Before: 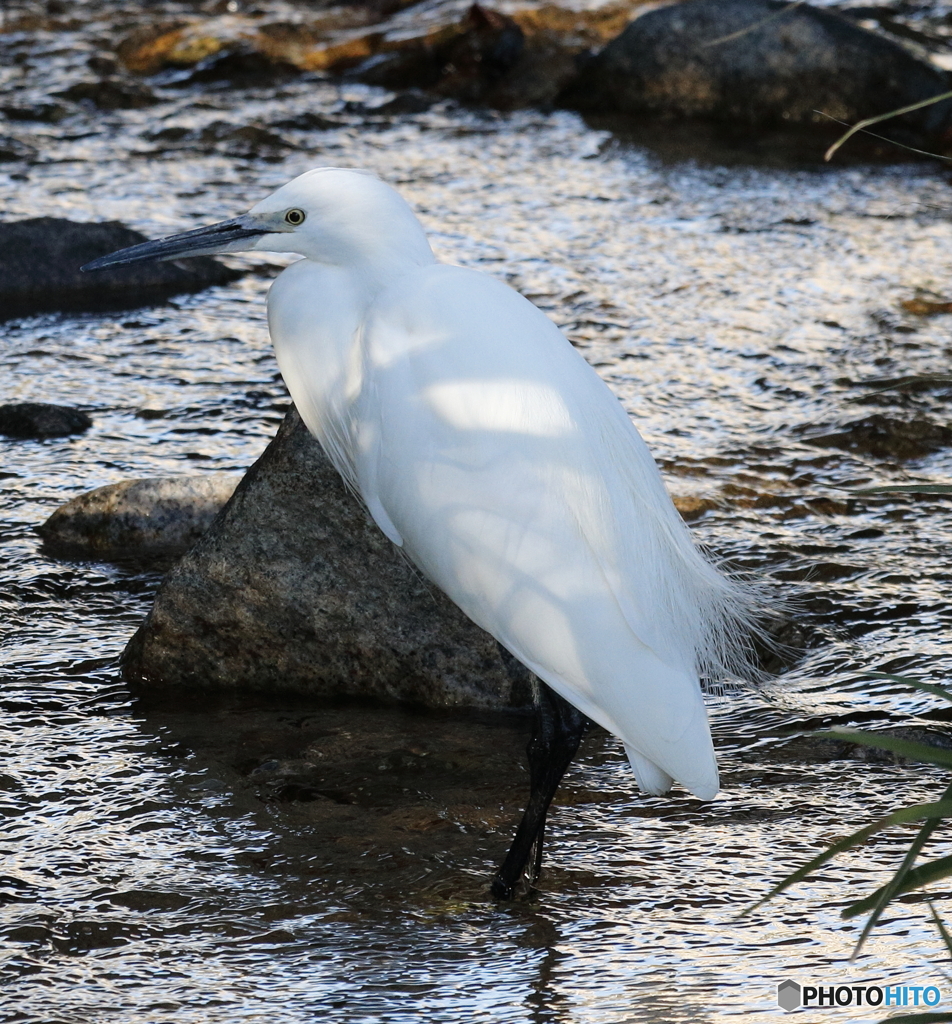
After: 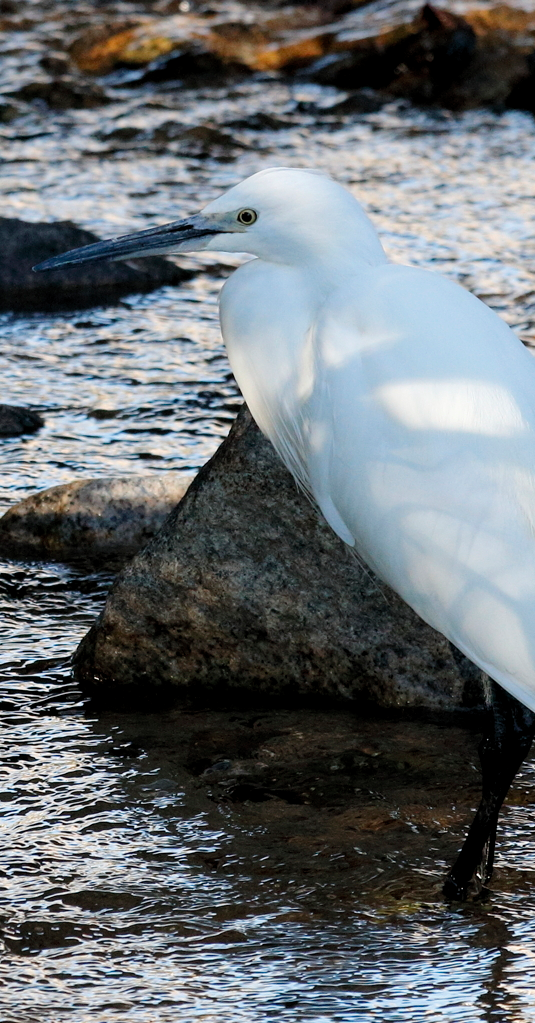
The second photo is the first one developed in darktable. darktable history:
levels: levels [0.018, 0.493, 1]
crop: left 5.114%, right 38.589%
